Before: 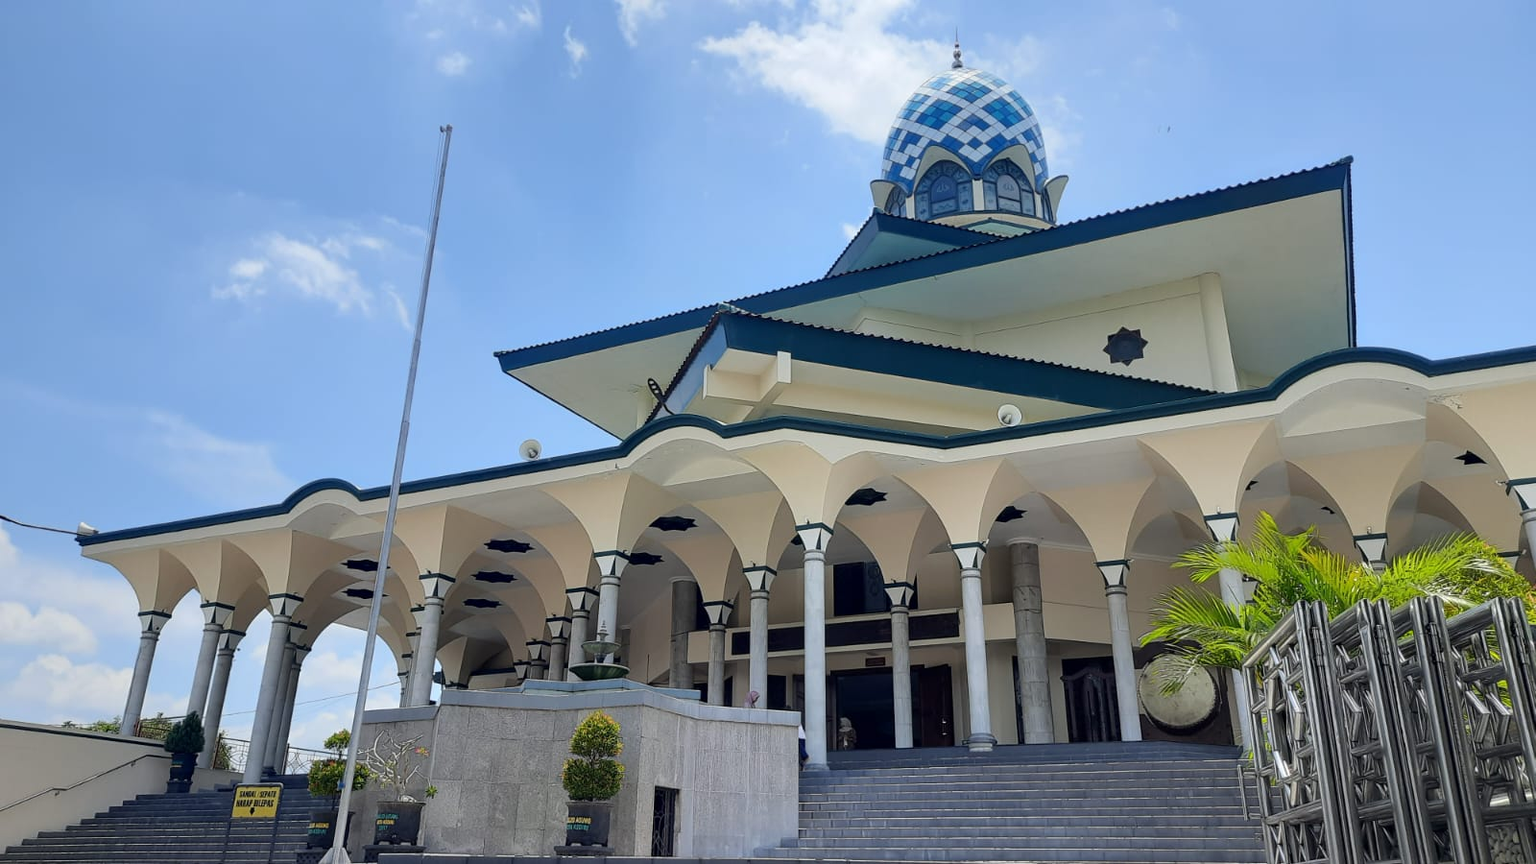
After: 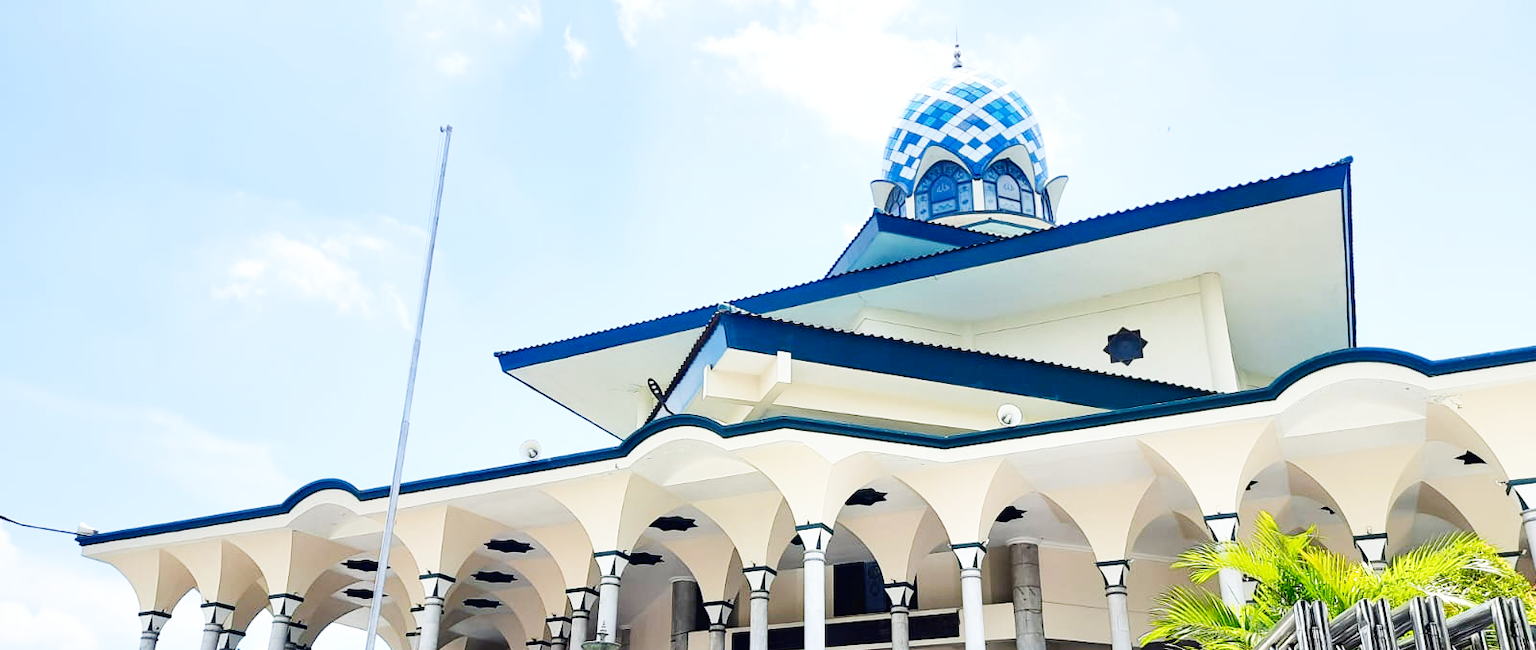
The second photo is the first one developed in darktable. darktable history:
levels: mode automatic, levels [0.129, 0.519, 0.867]
exposure: exposure 0.203 EV, compensate exposure bias true, compensate highlight preservation false
crop: bottom 24.604%
base curve: curves: ch0 [(0, 0.003) (0.001, 0.002) (0.006, 0.004) (0.02, 0.022) (0.048, 0.086) (0.094, 0.234) (0.162, 0.431) (0.258, 0.629) (0.385, 0.8) (0.548, 0.918) (0.751, 0.988) (1, 1)], preserve colors none
